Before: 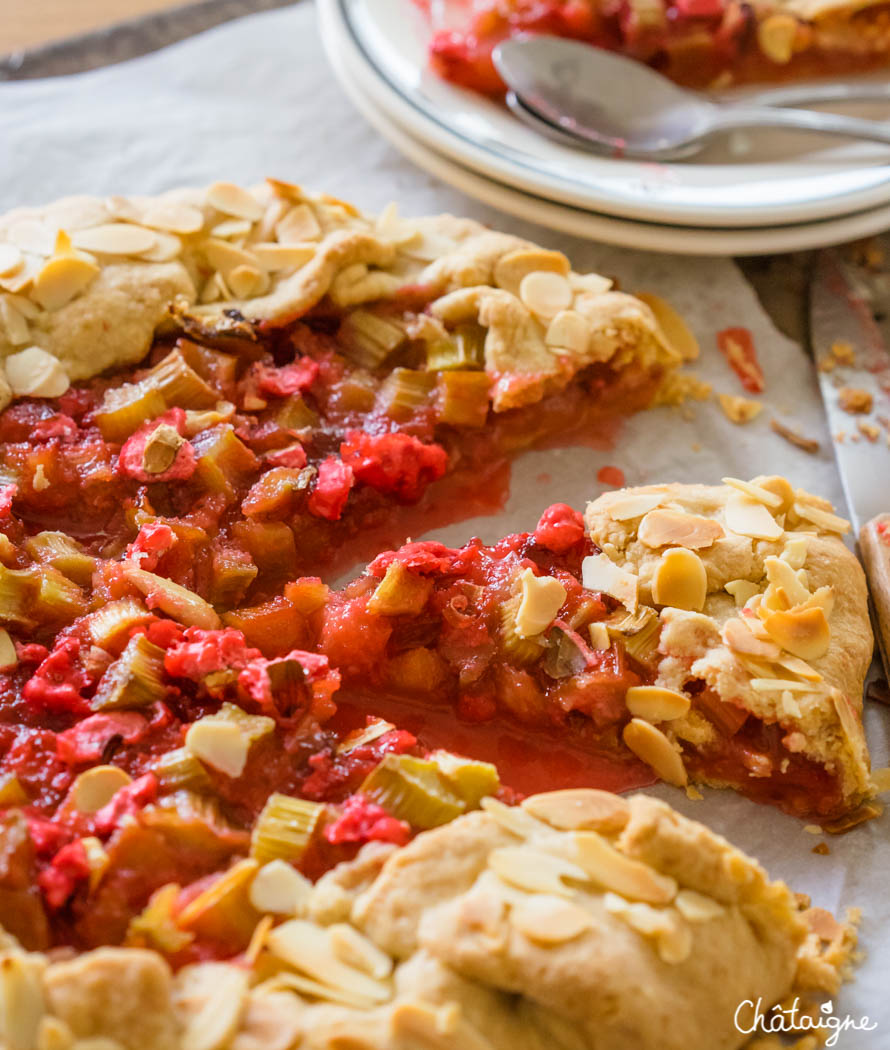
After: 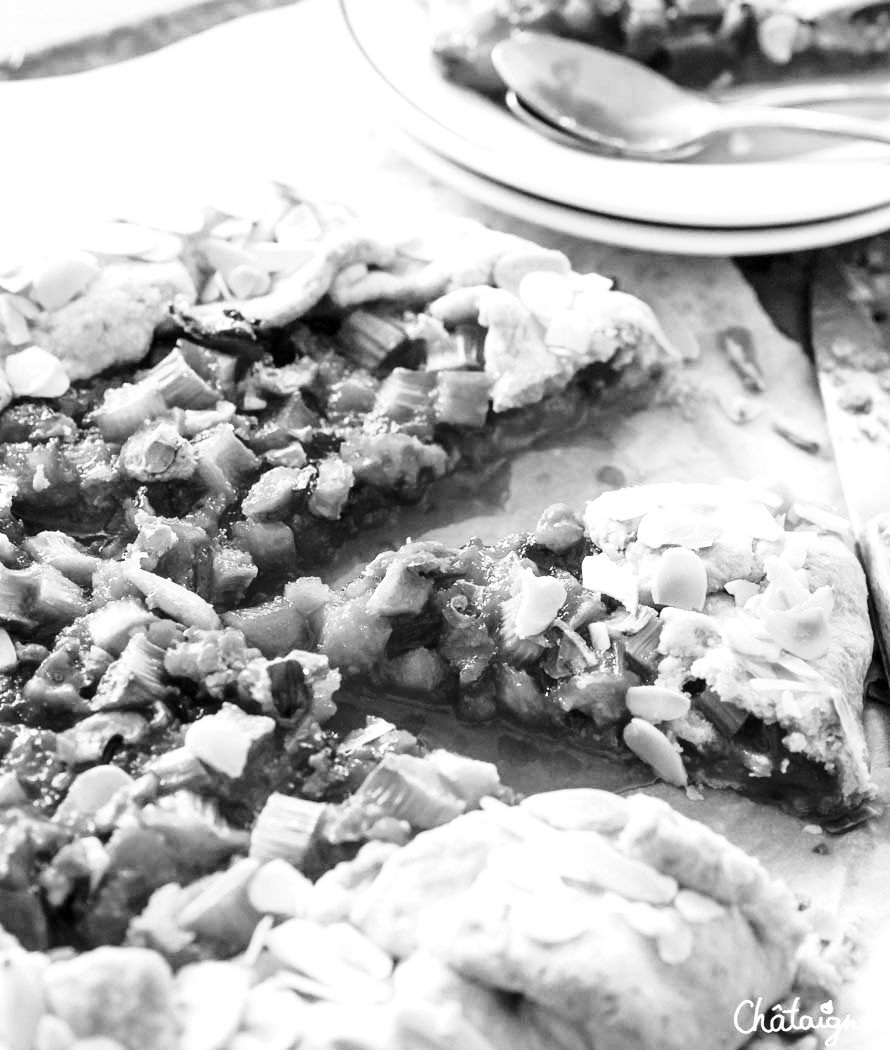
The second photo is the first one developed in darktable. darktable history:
exposure: black level correction 0.001, exposure 0.14 EV, compensate highlight preservation false
base curve: curves: ch0 [(0, 0) (0.028, 0.03) (0.121, 0.232) (0.46, 0.748) (0.859, 0.968) (1, 1)]
monochrome: on, module defaults
color balance rgb: shadows lift › luminance -7.7%, shadows lift › chroma 2.13%, shadows lift › hue 165.27°, power › luminance -7.77%, power › chroma 1.1%, power › hue 215.88°, highlights gain › luminance 15.15%, highlights gain › chroma 7%, highlights gain › hue 125.57°, global offset › luminance -0.33%, global offset › chroma 0.11%, global offset › hue 165.27°, perceptual saturation grading › global saturation 24.42%, perceptual saturation grading › highlights -24.42%, perceptual saturation grading › mid-tones 24.42%, perceptual saturation grading › shadows 40%, perceptual brilliance grading › global brilliance -5%, perceptual brilliance grading › highlights 24.42%, perceptual brilliance grading › mid-tones 7%, perceptual brilliance grading › shadows -5%
